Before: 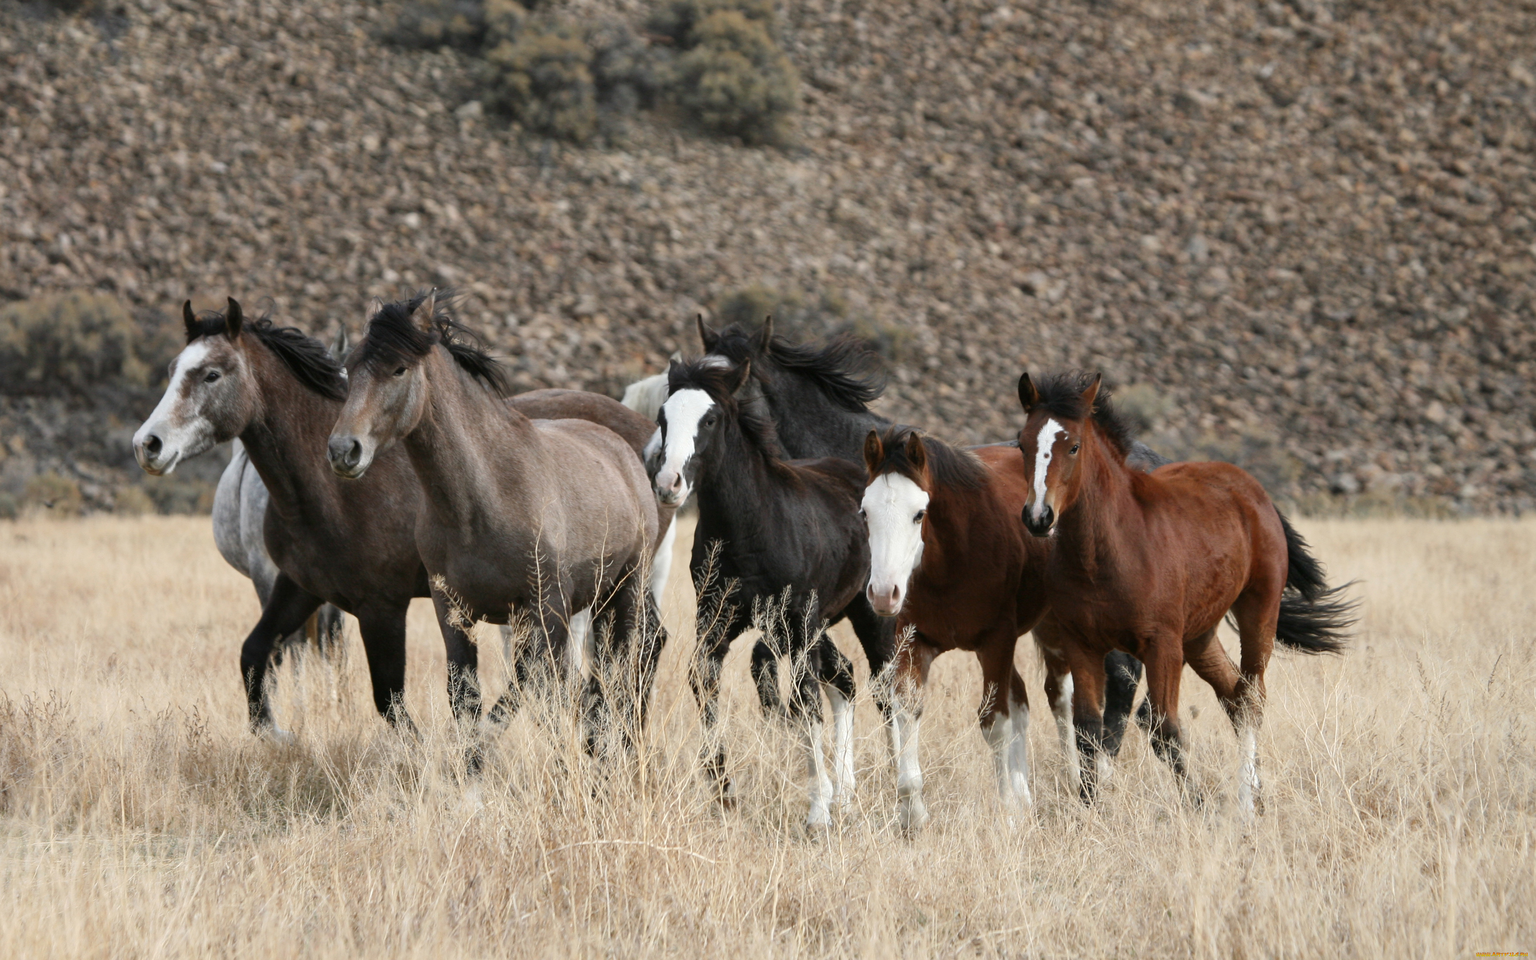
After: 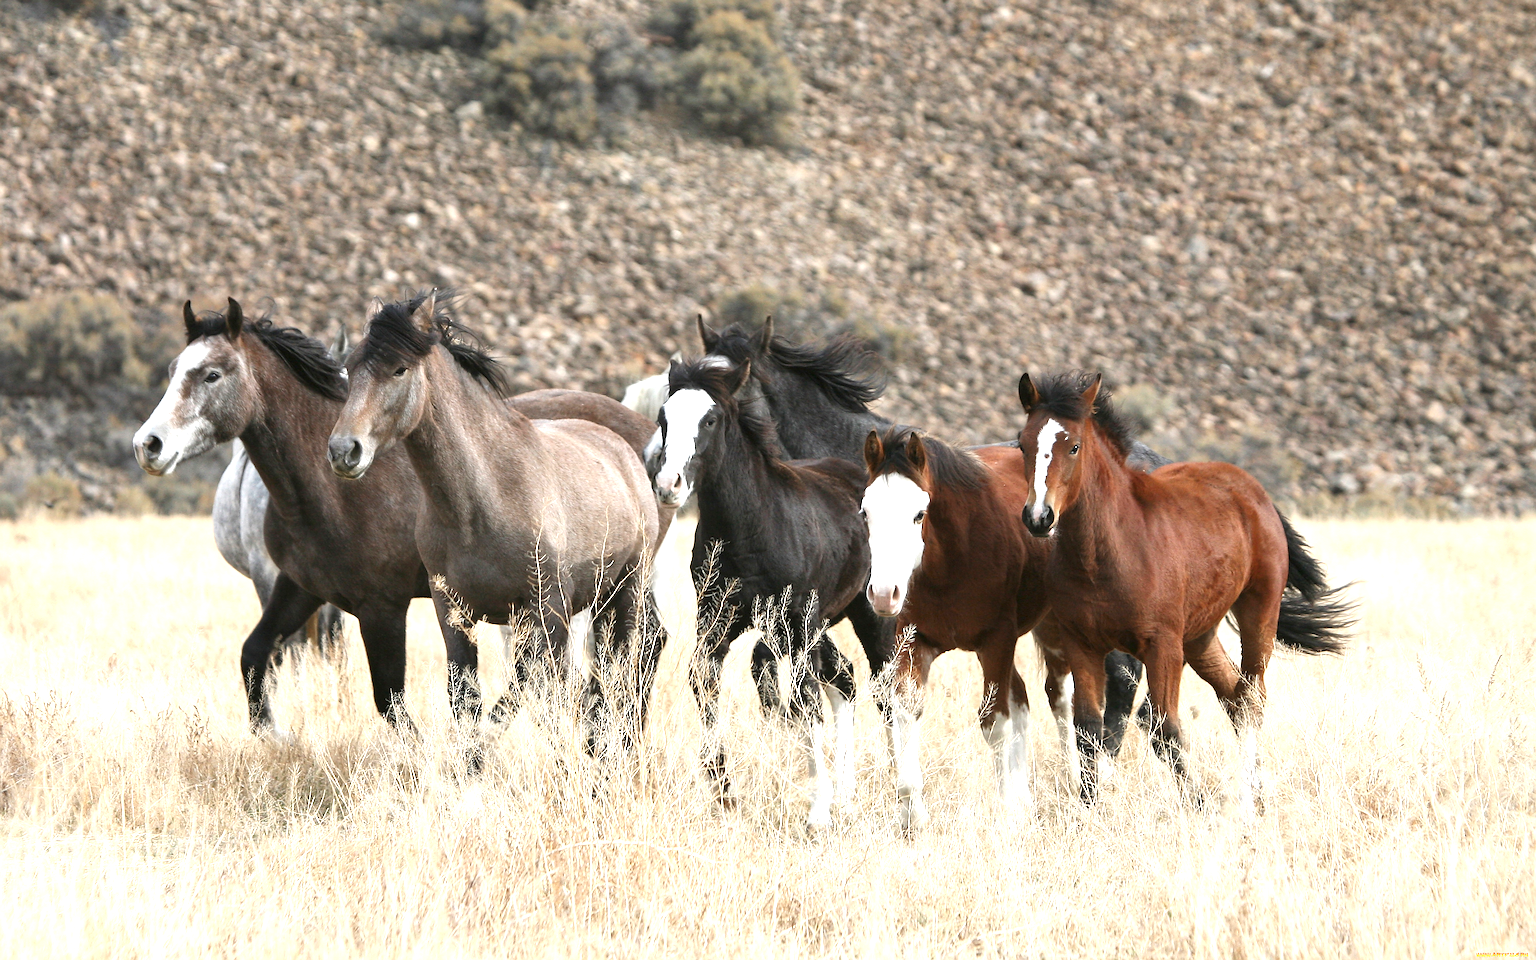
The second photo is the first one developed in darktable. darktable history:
sharpen: radius 1.4, amount 1.25, threshold 0.7
exposure: black level correction 0, exposure 1.1 EV, compensate exposure bias true, compensate highlight preservation false
